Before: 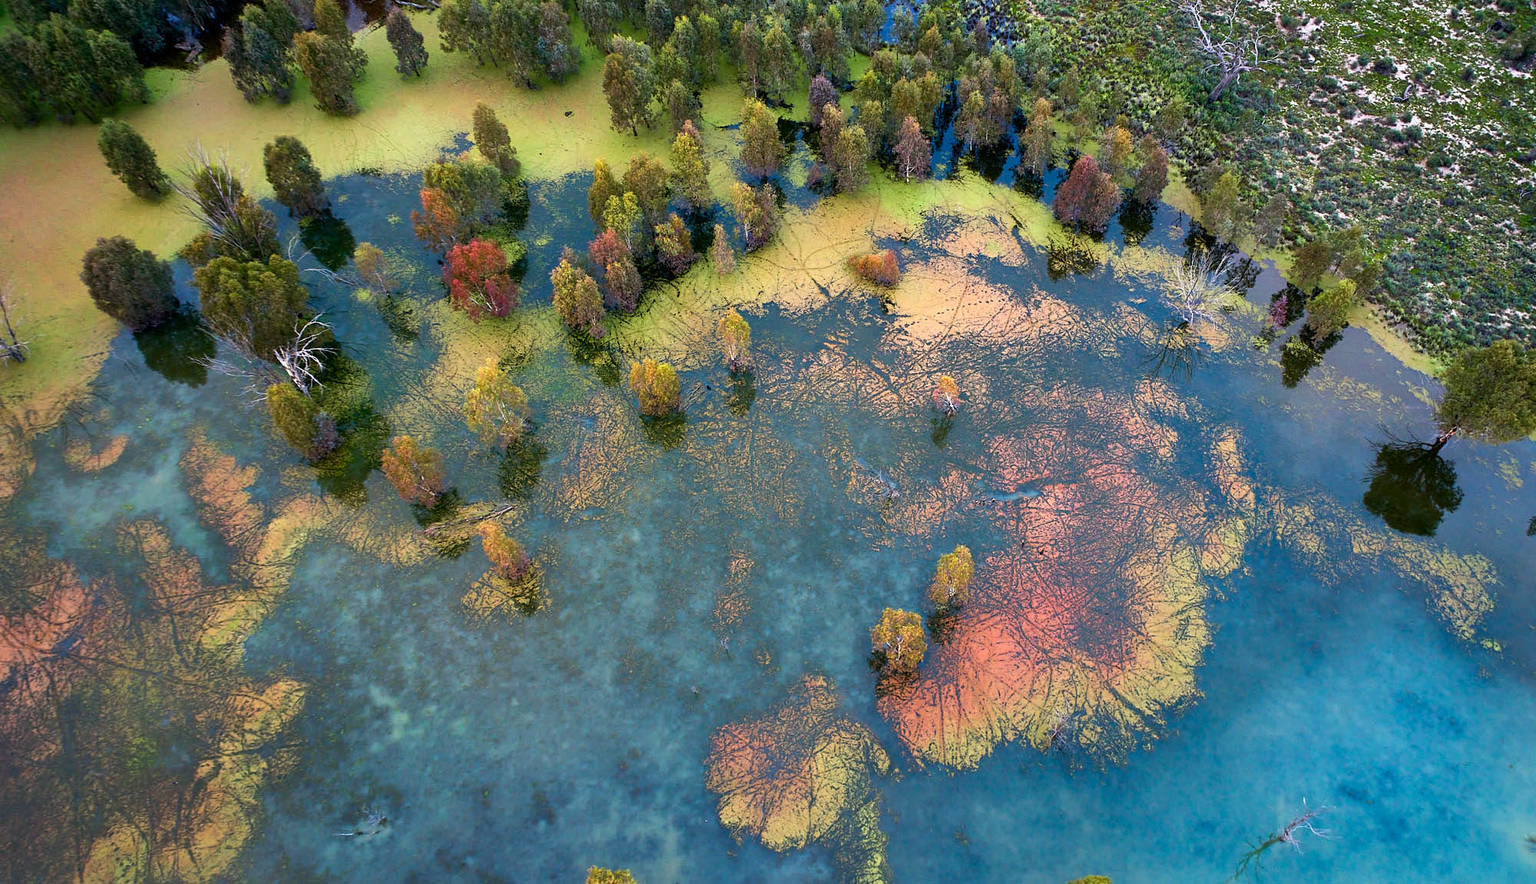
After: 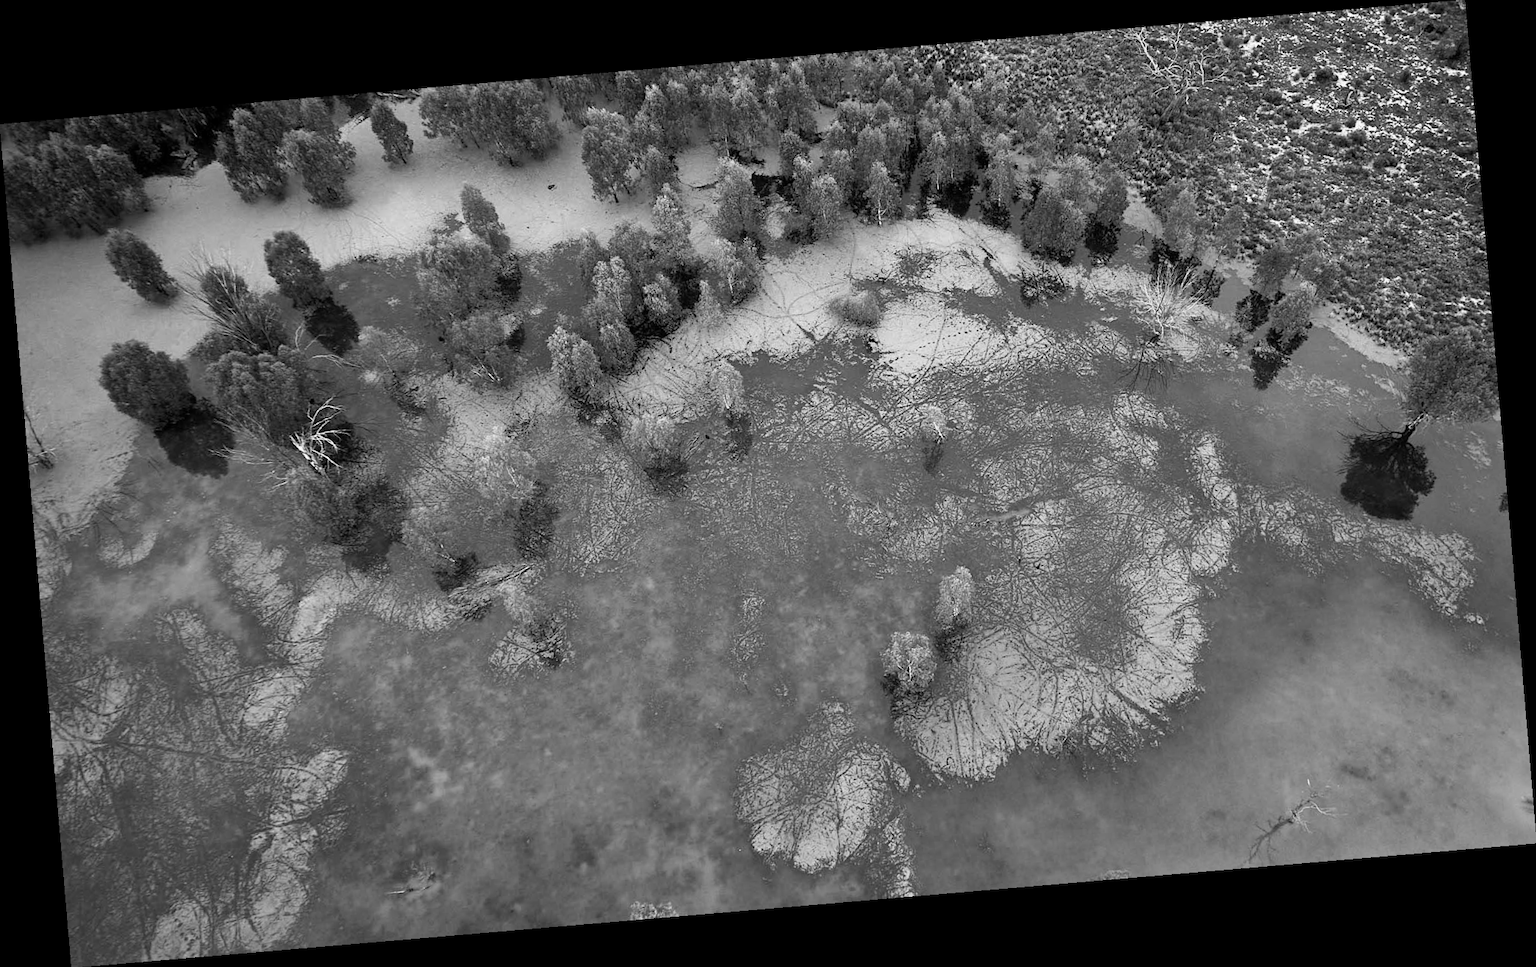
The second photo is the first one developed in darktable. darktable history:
monochrome: a -3.63, b -0.465
rotate and perspective: rotation -4.86°, automatic cropping off
color balance rgb: linear chroma grading › global chroma 9.31%, global vibrance 41.49%
